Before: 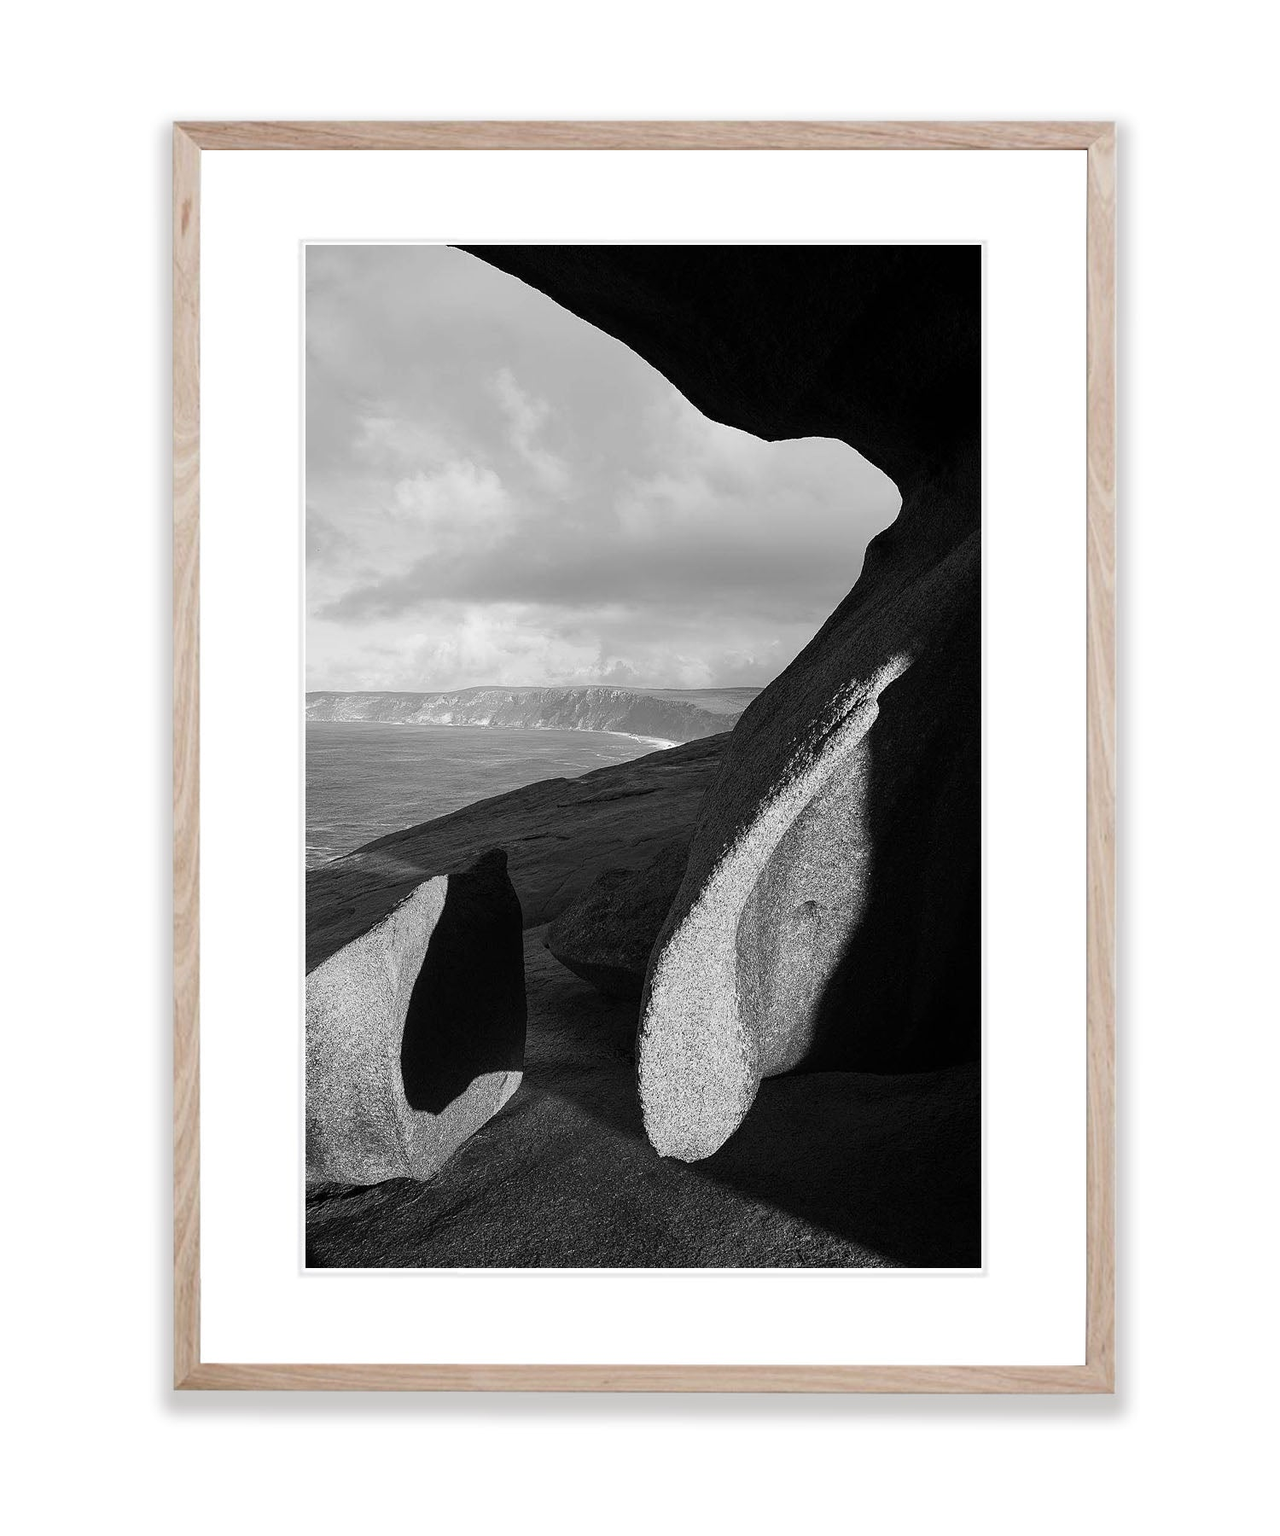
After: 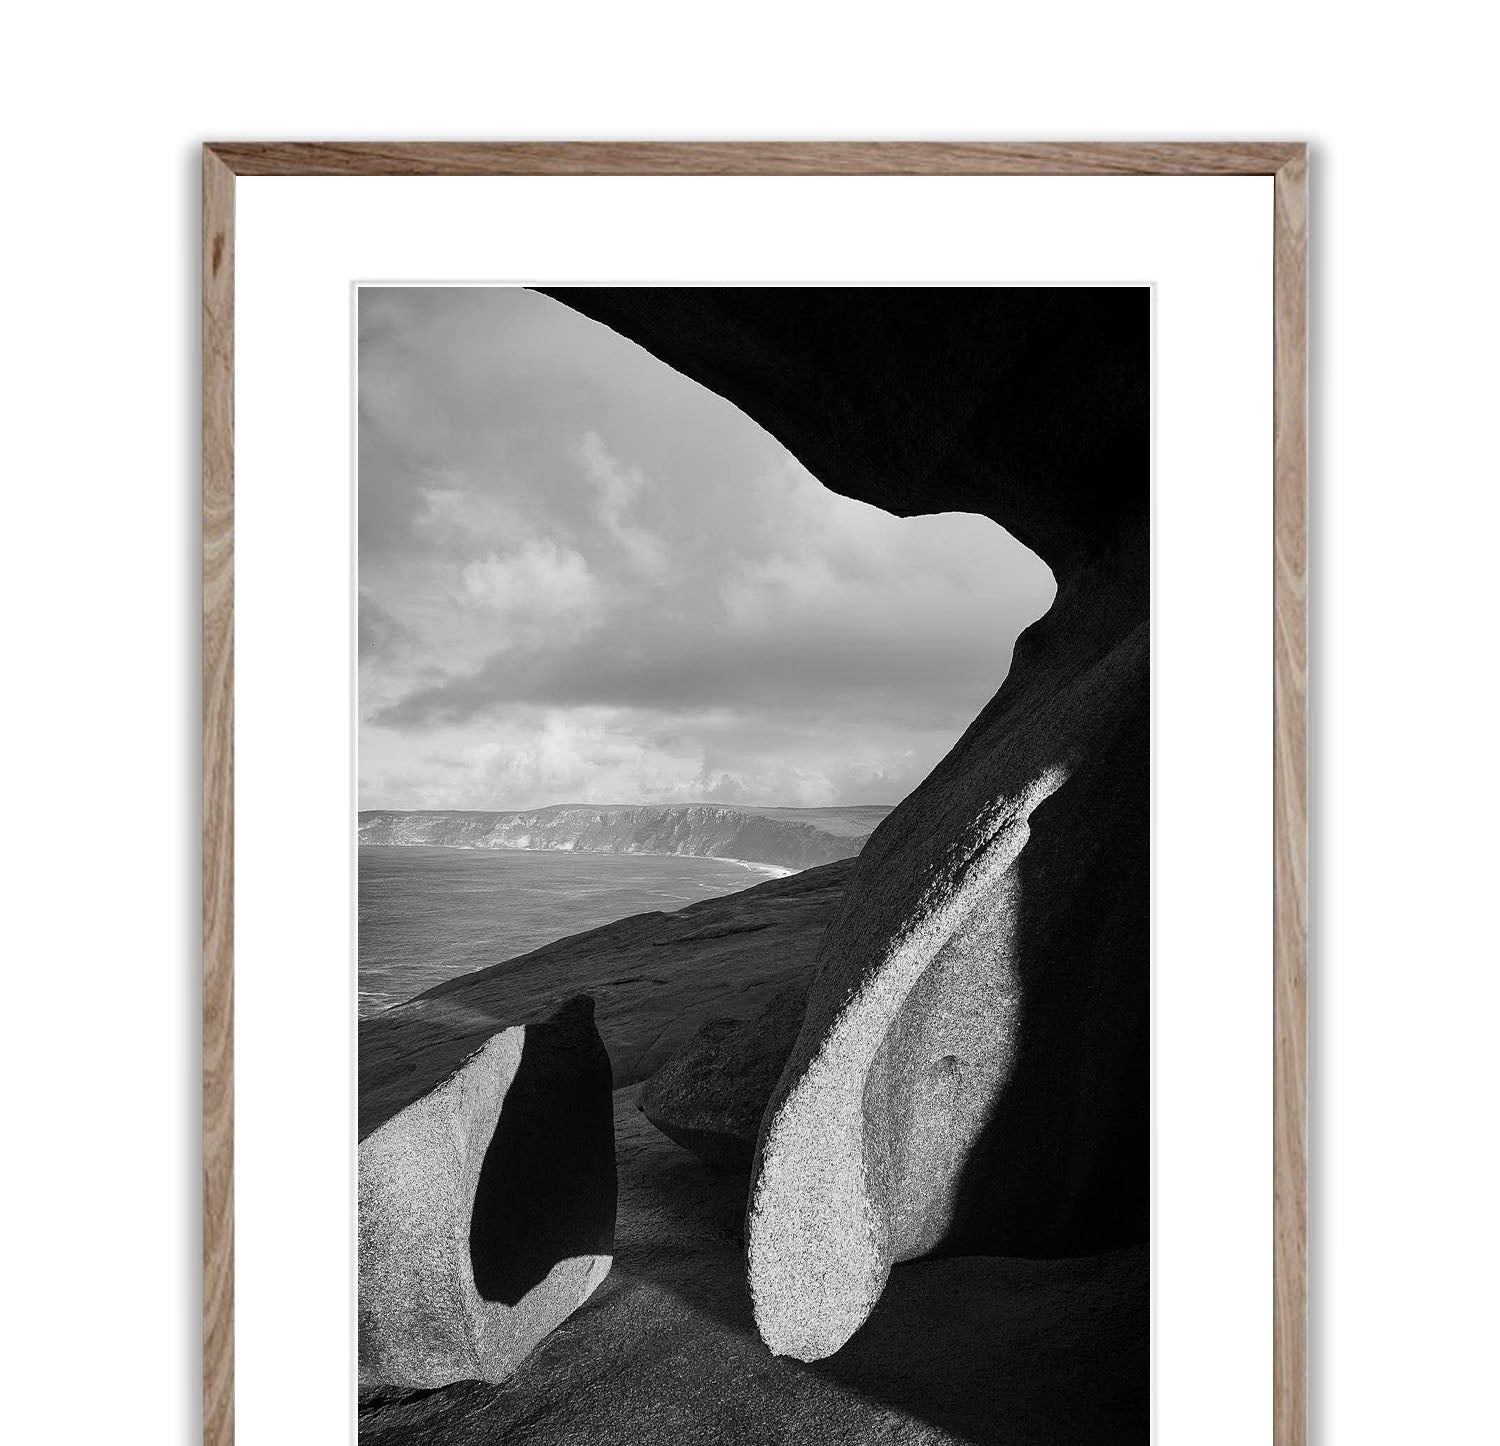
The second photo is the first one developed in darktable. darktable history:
crop: bottom 19.644%
shadows and highlights: low approximation 0.01, soften with gaussian
